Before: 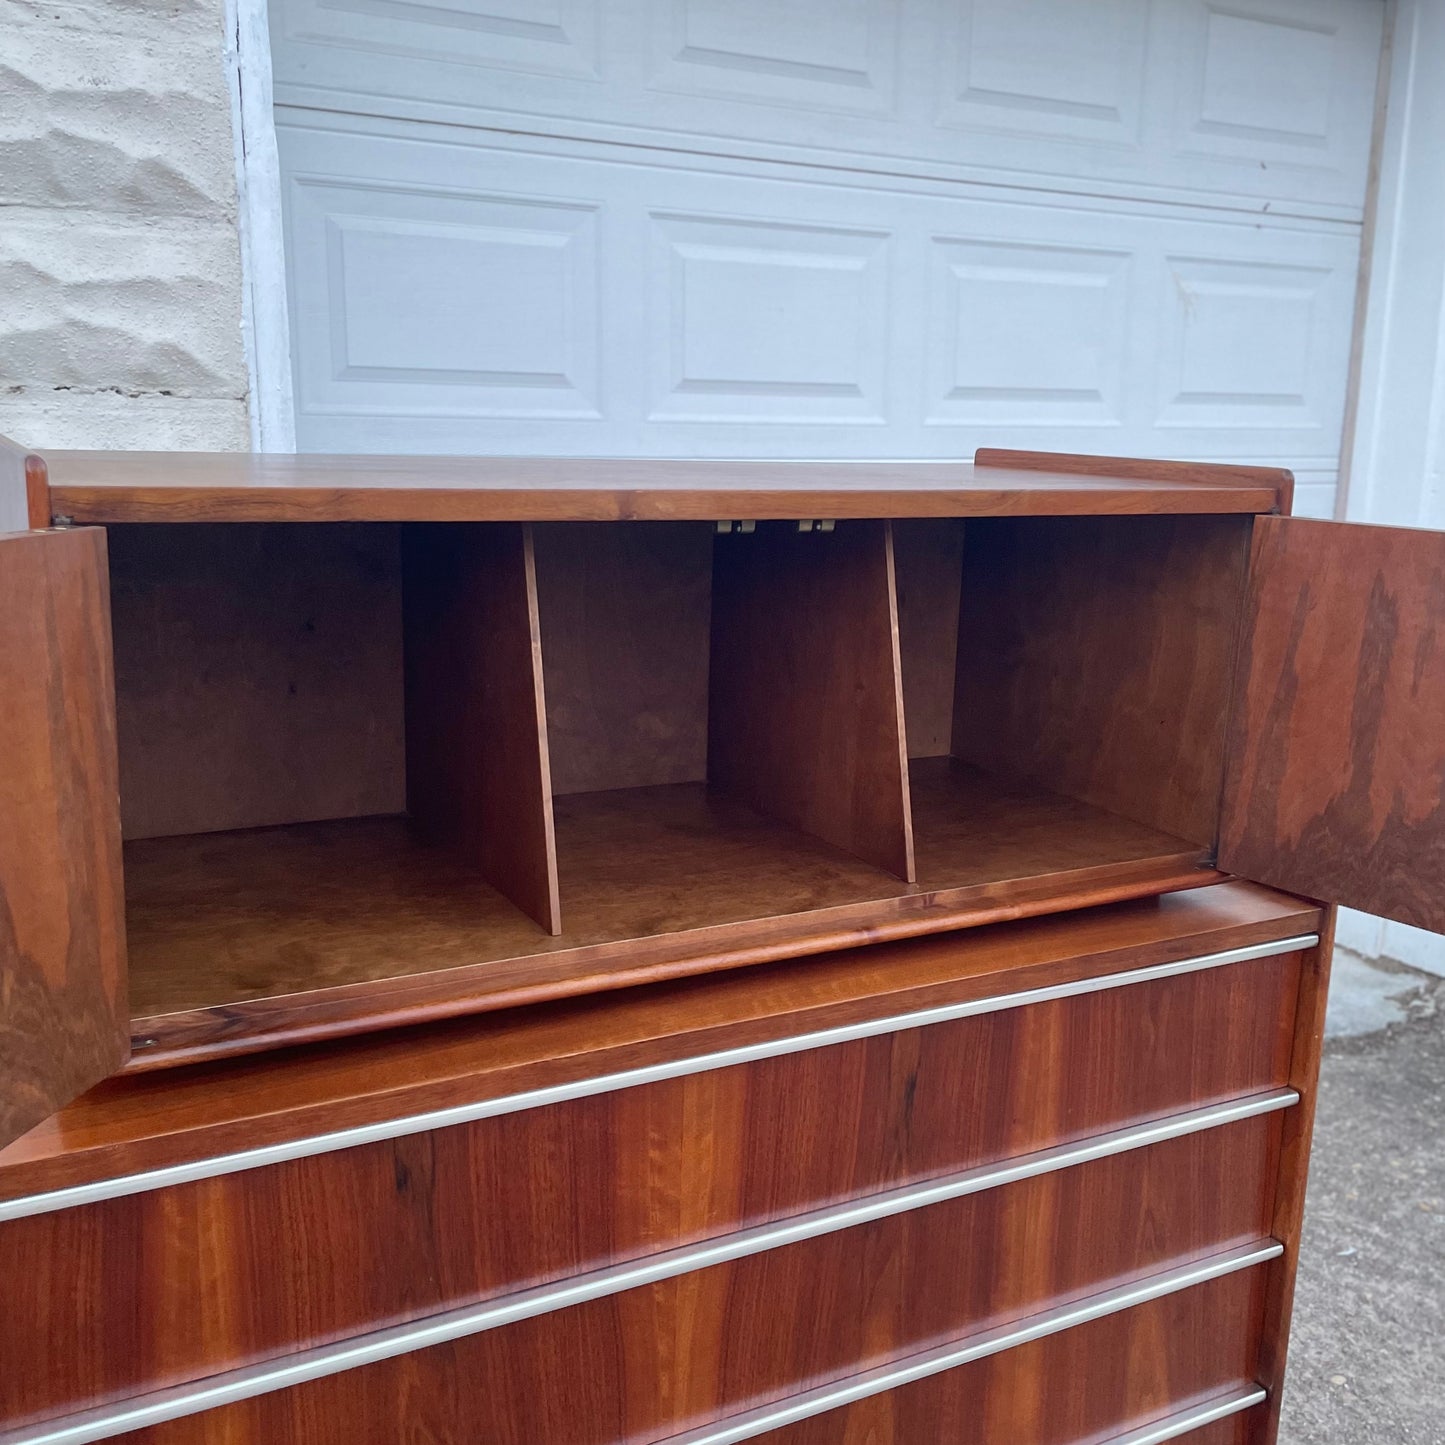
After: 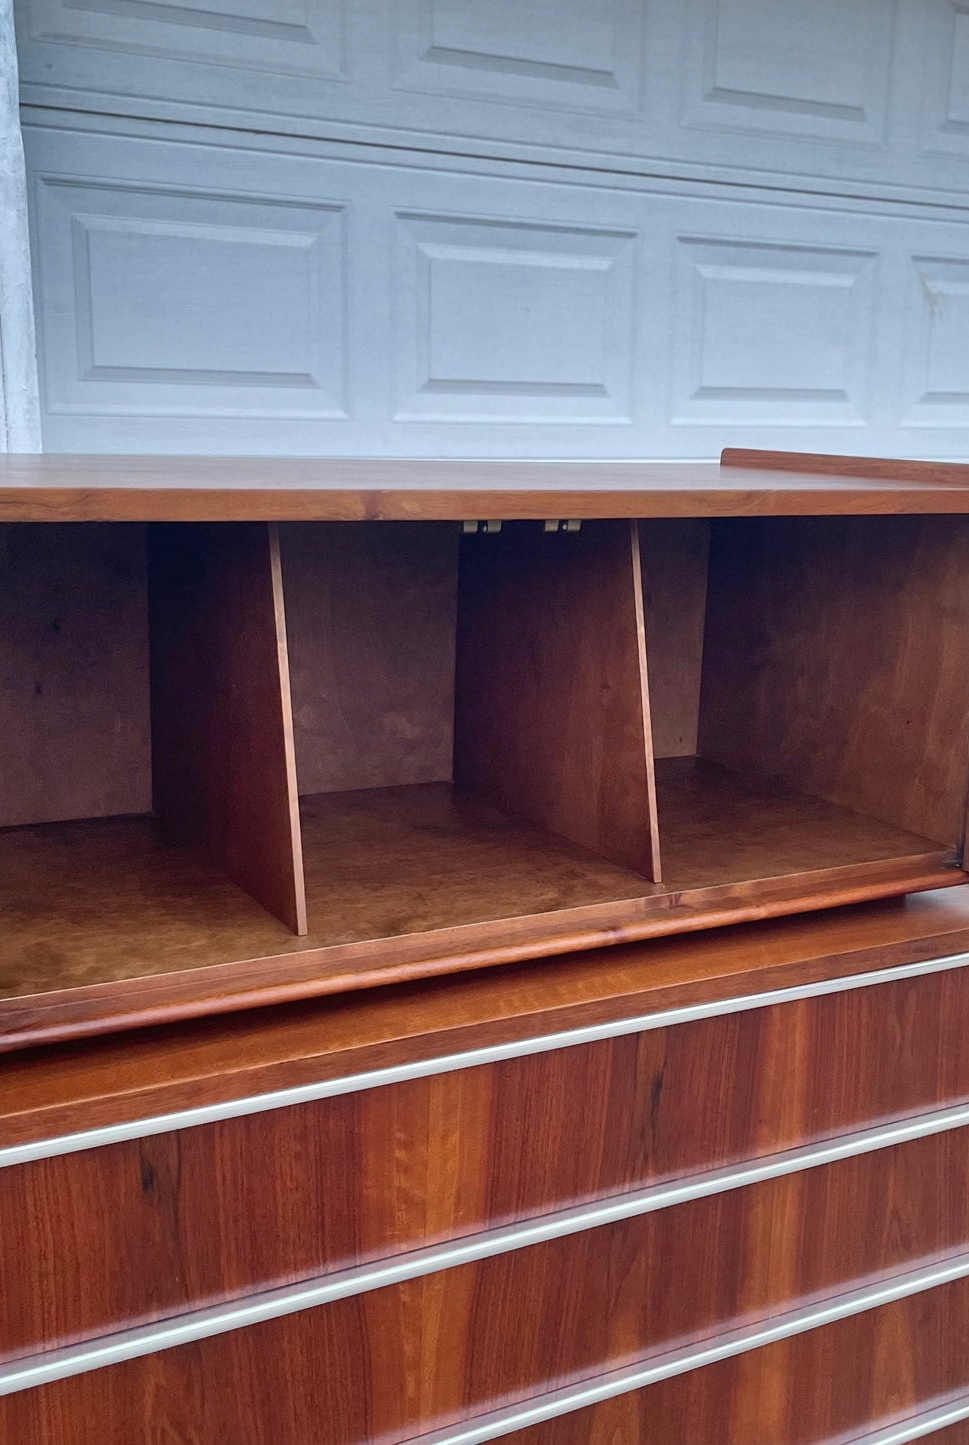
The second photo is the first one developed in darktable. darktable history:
shadows and highlights: radius 107.16, shadows 45.67, highlights -66.24, low approximation 0.01, soften with gaussian
crop and rotate: left 17.611%, right 15.303%
